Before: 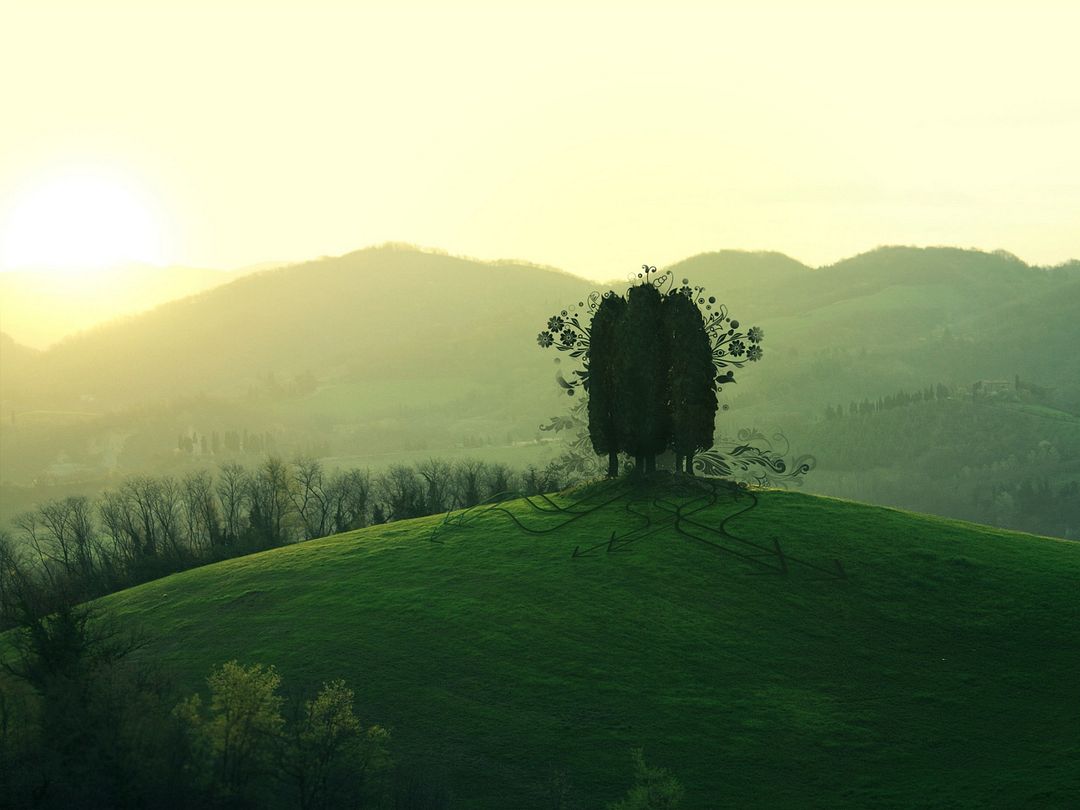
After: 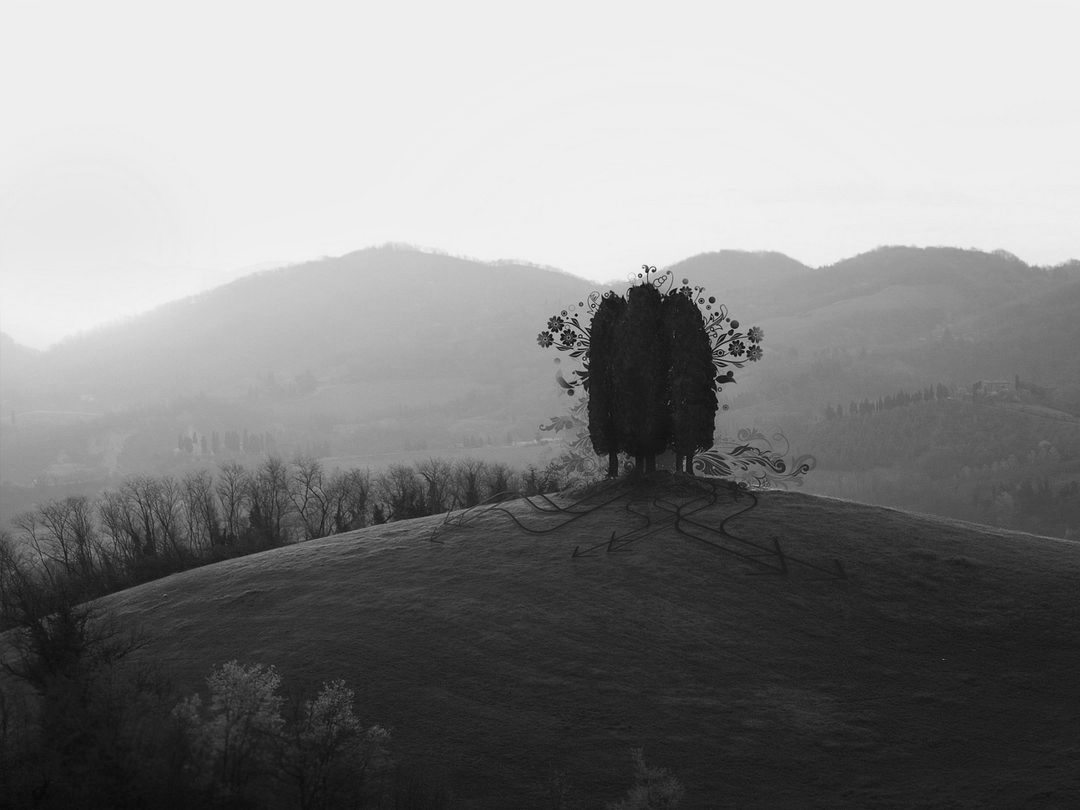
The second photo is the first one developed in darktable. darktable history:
rotate and perspective: automatic cropping off
monochrome: a 26.22, b 42.67, size 0.8
